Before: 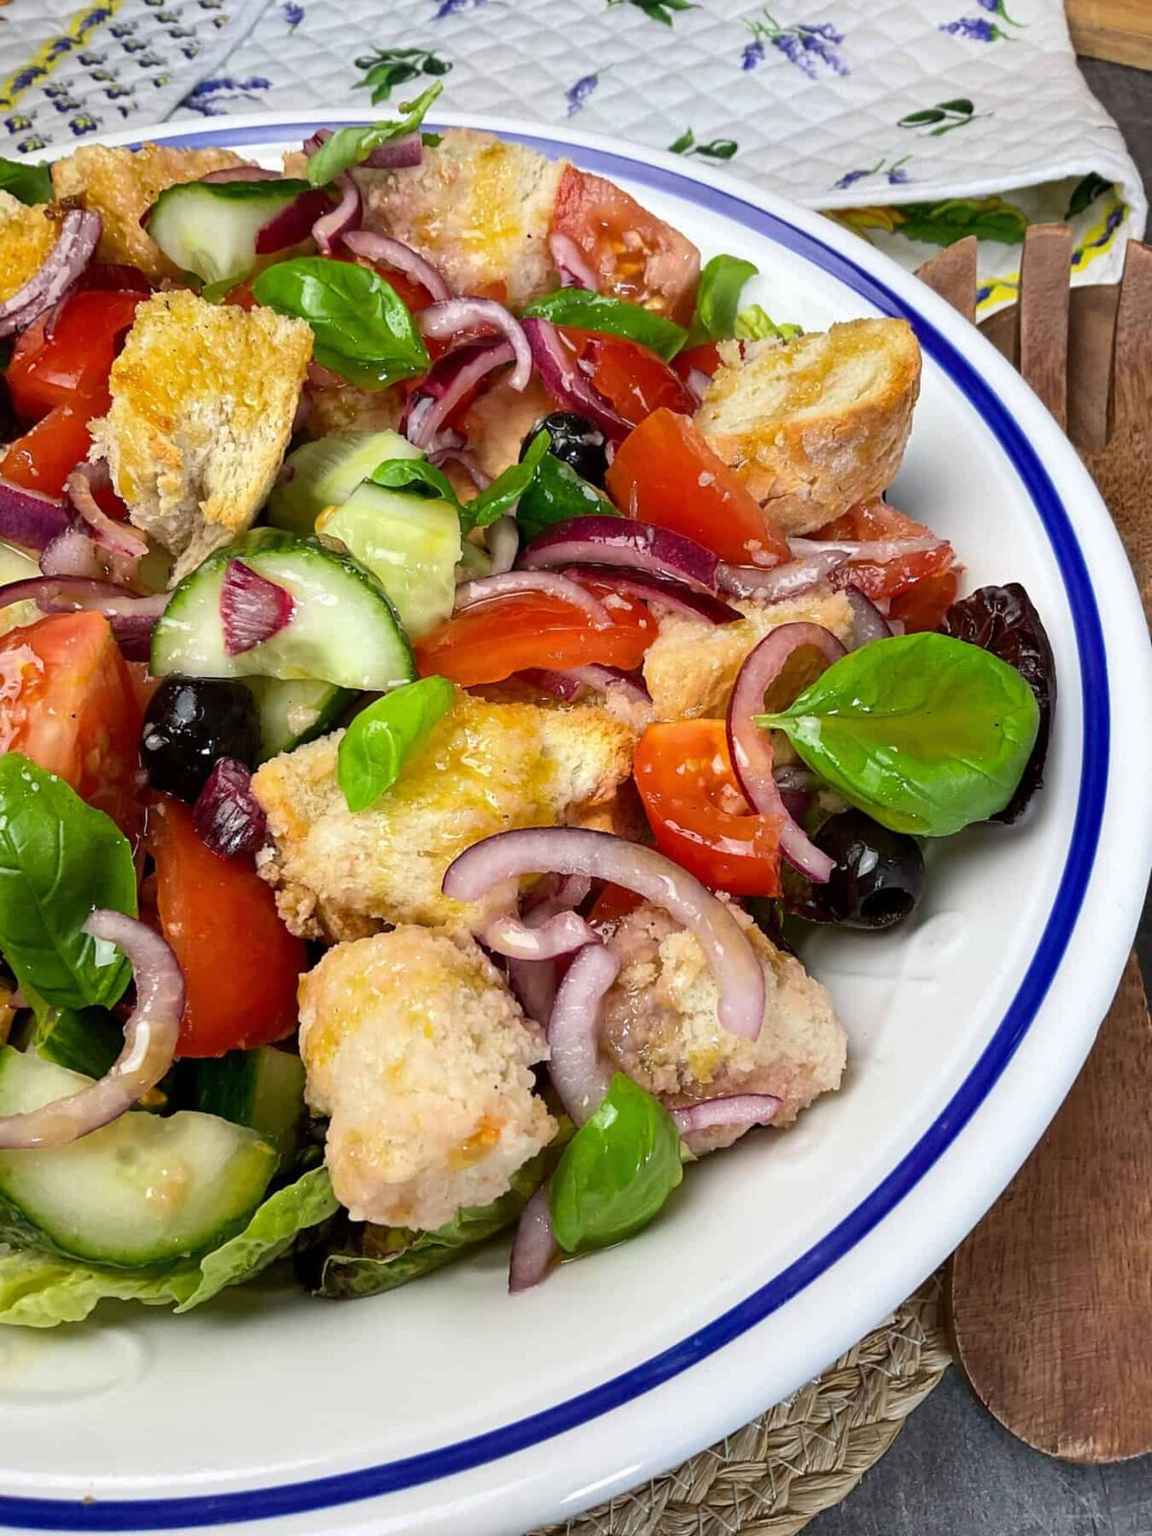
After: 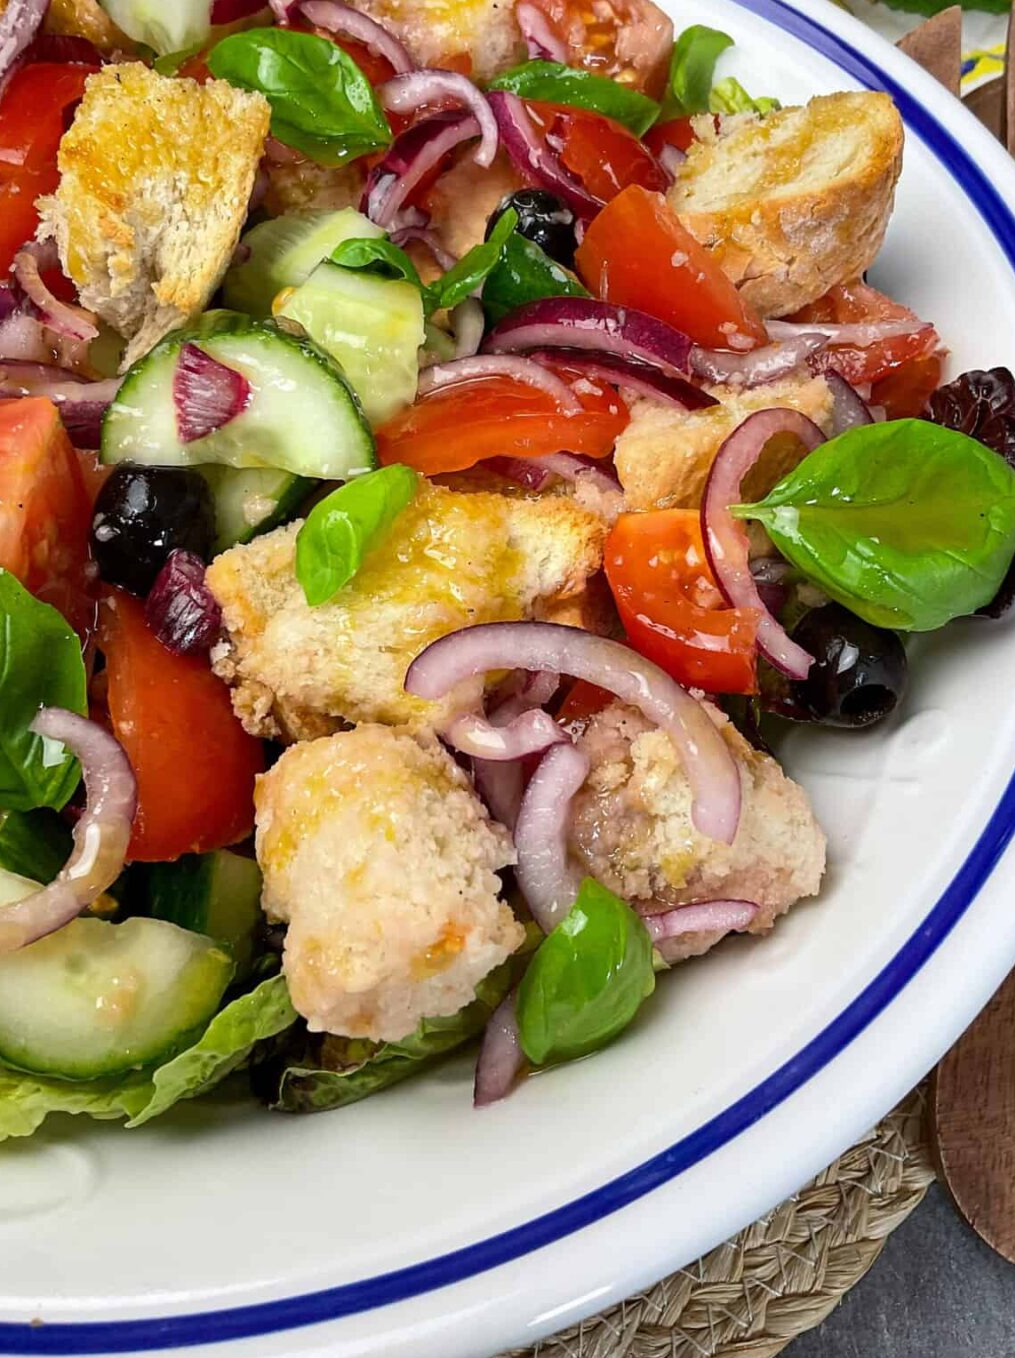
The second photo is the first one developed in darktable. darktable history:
crop and rotate: left 4.699%, top 15.119%, right 10.69%
